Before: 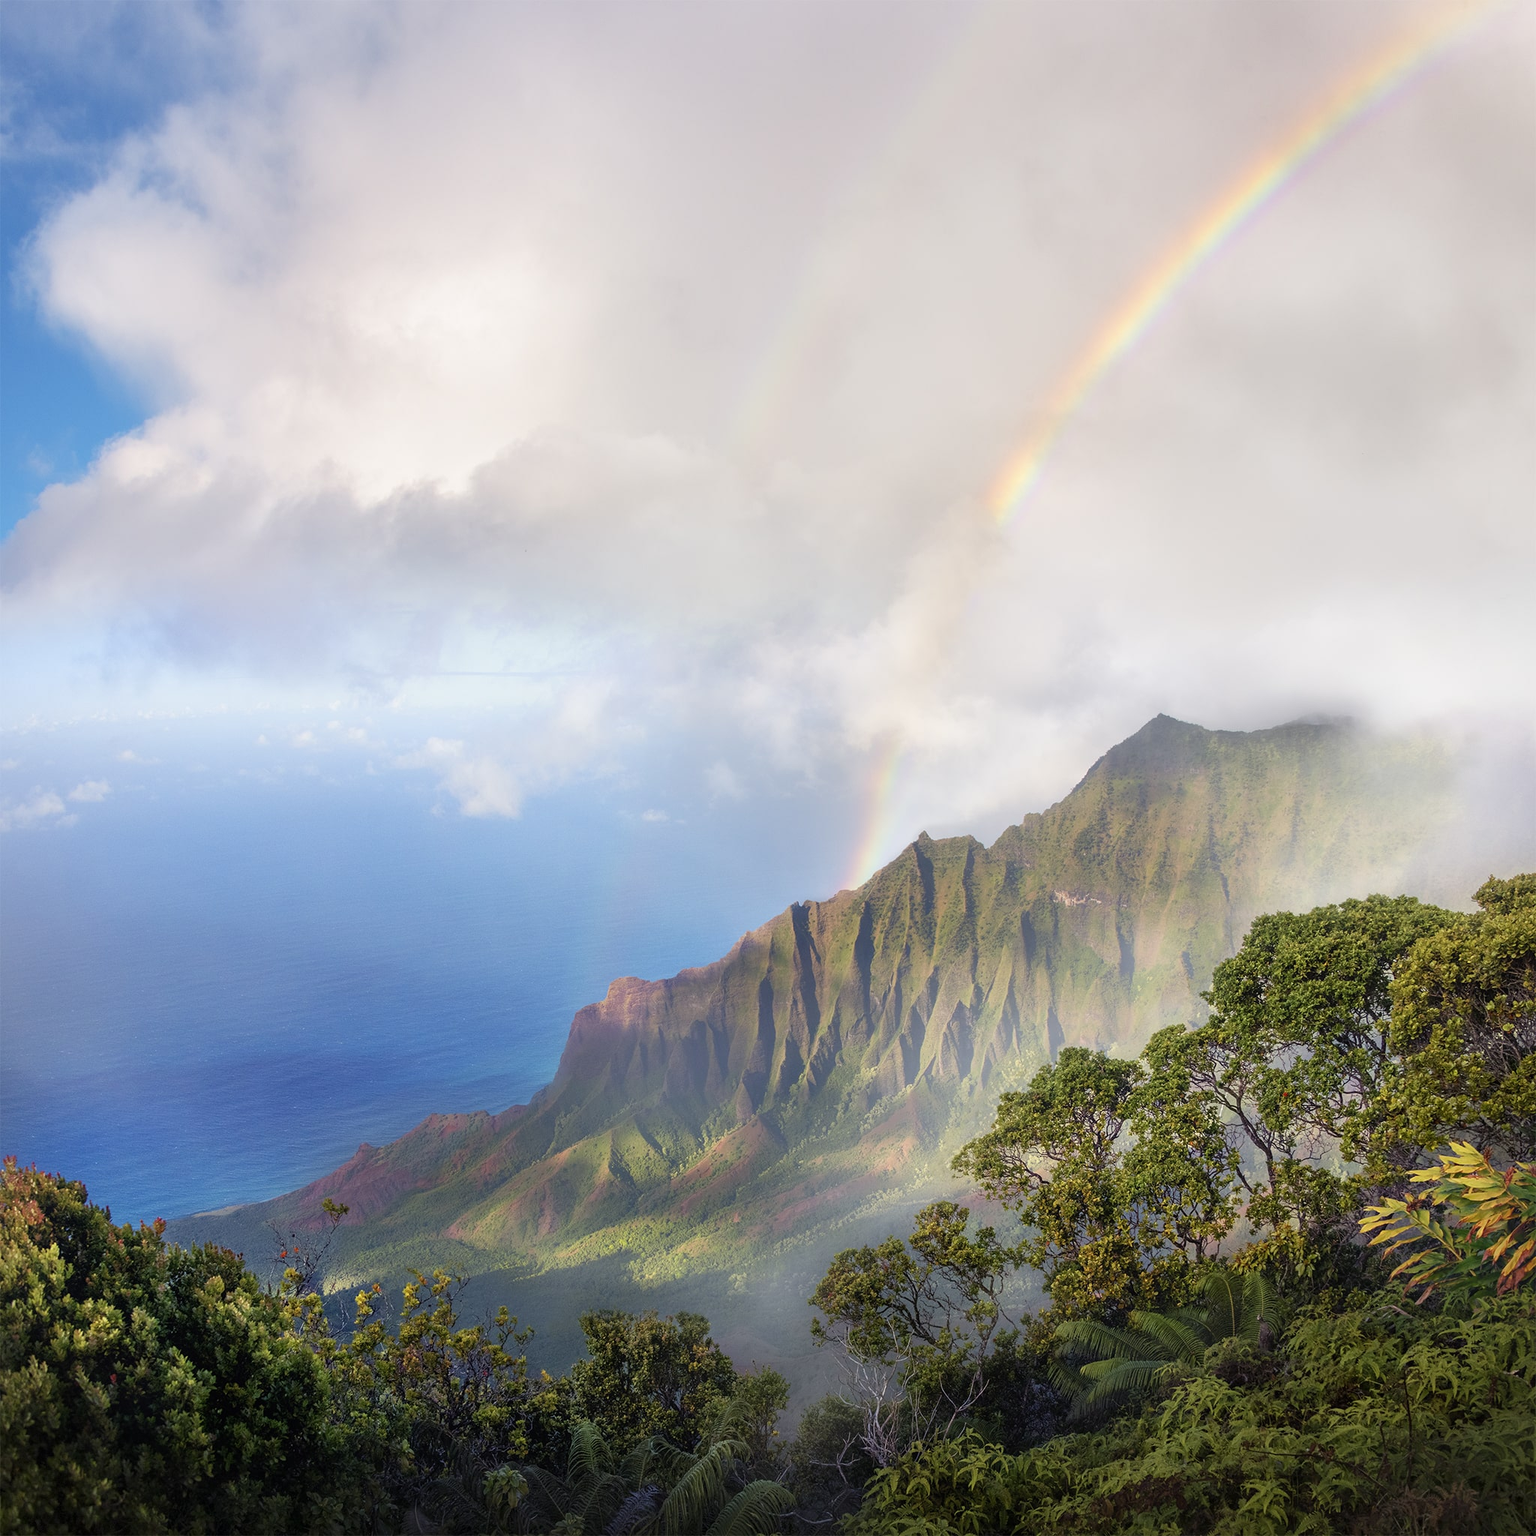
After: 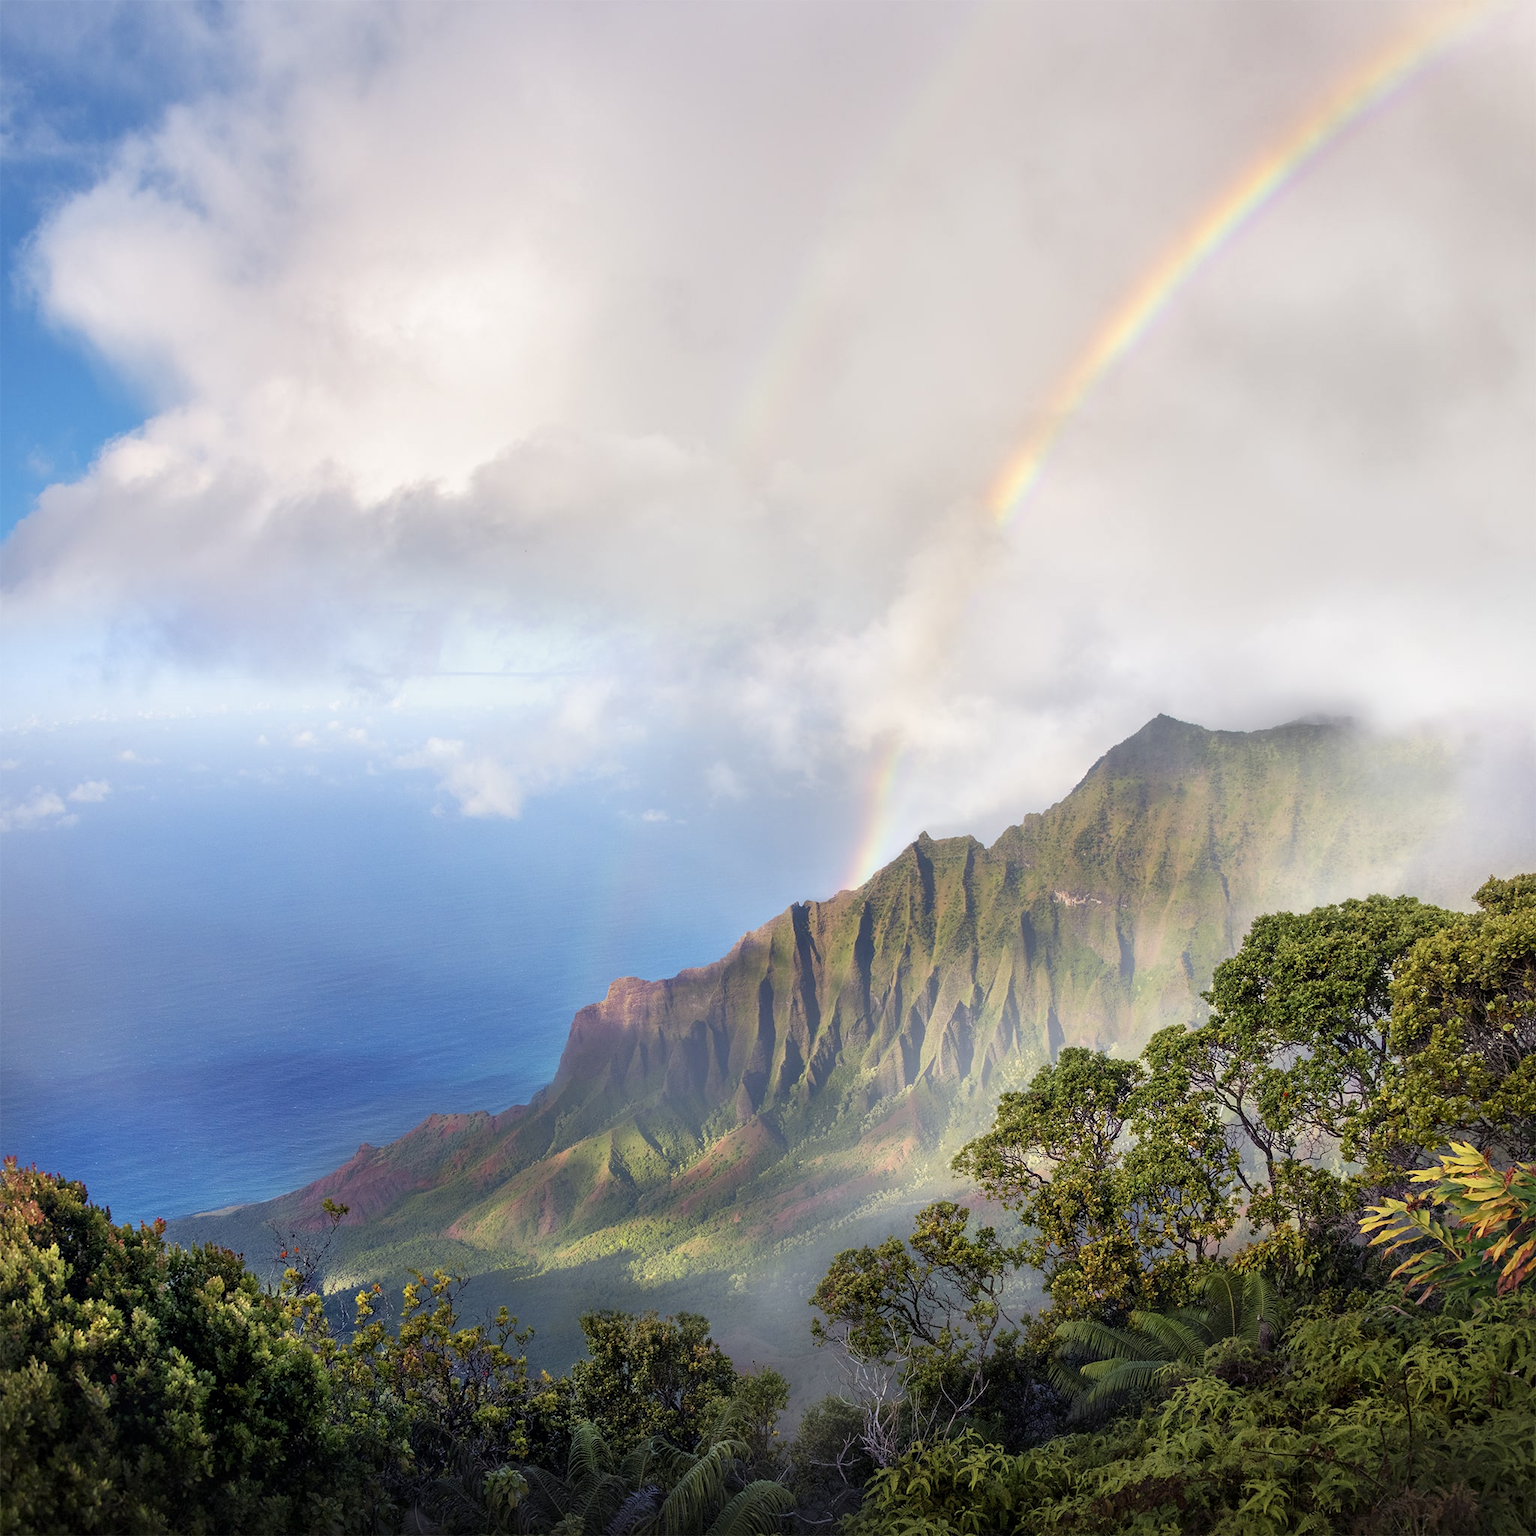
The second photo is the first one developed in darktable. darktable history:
contrast equalizer: y [[0.524, 0.538, 0.547, 0.548, 0.538, 0.524], [0.5 ×6], [0.5 ×6], [0 ×6], [0 ×6]], mix 0.589
